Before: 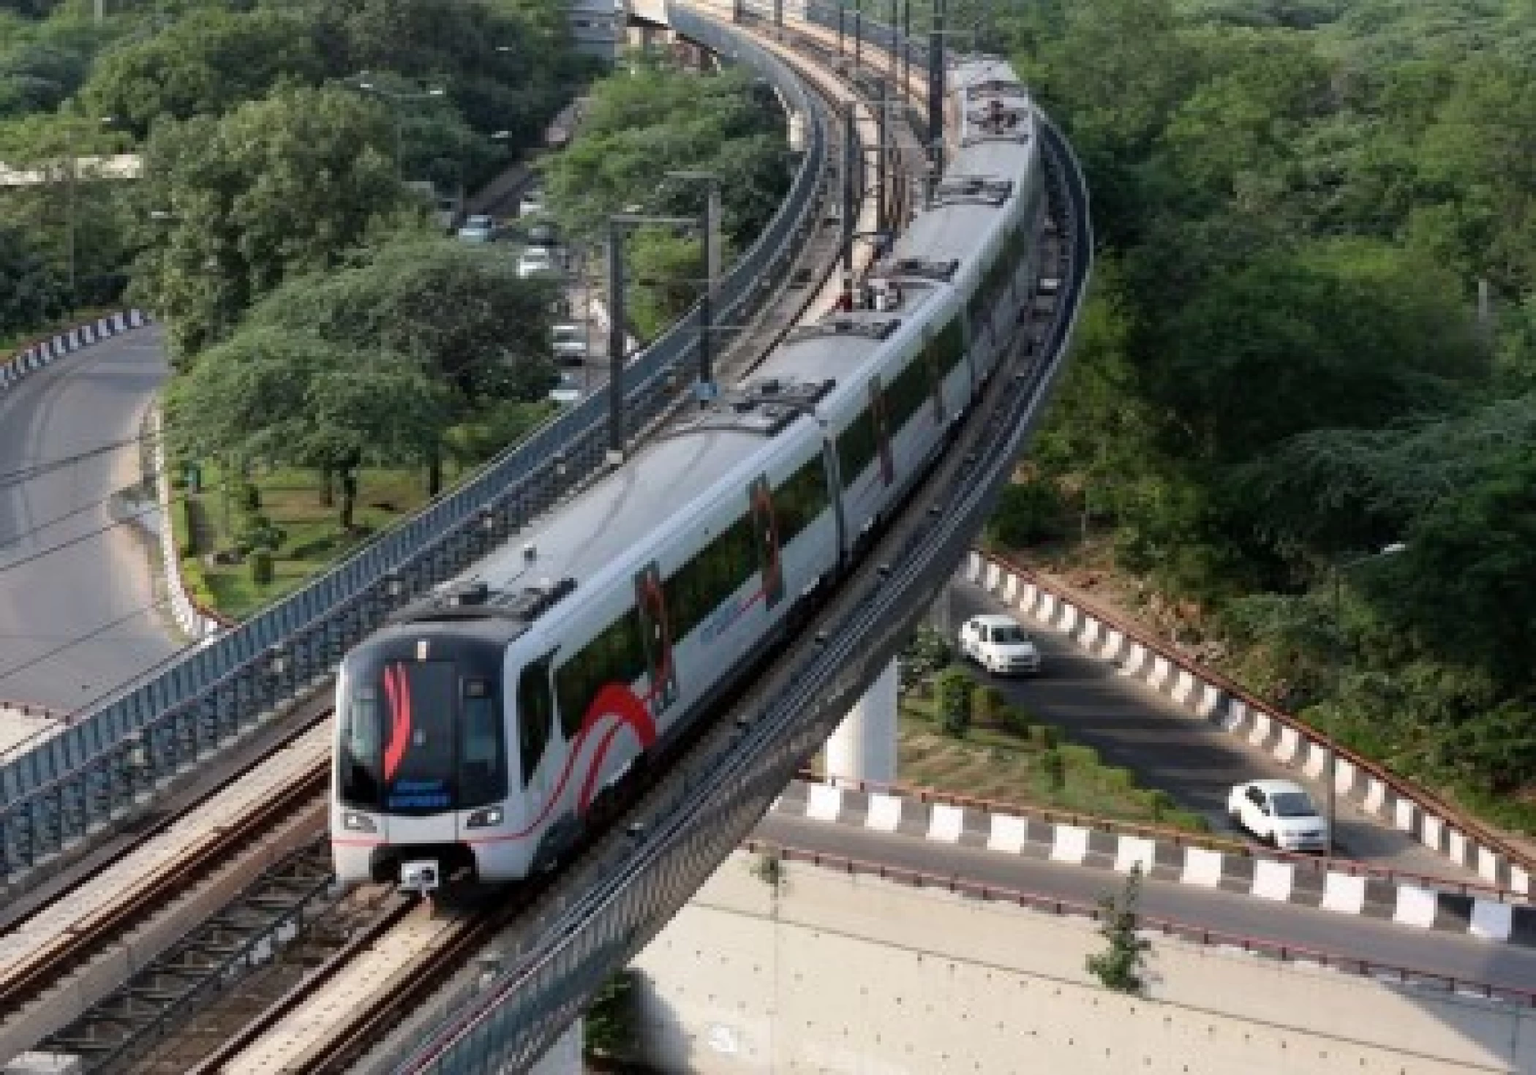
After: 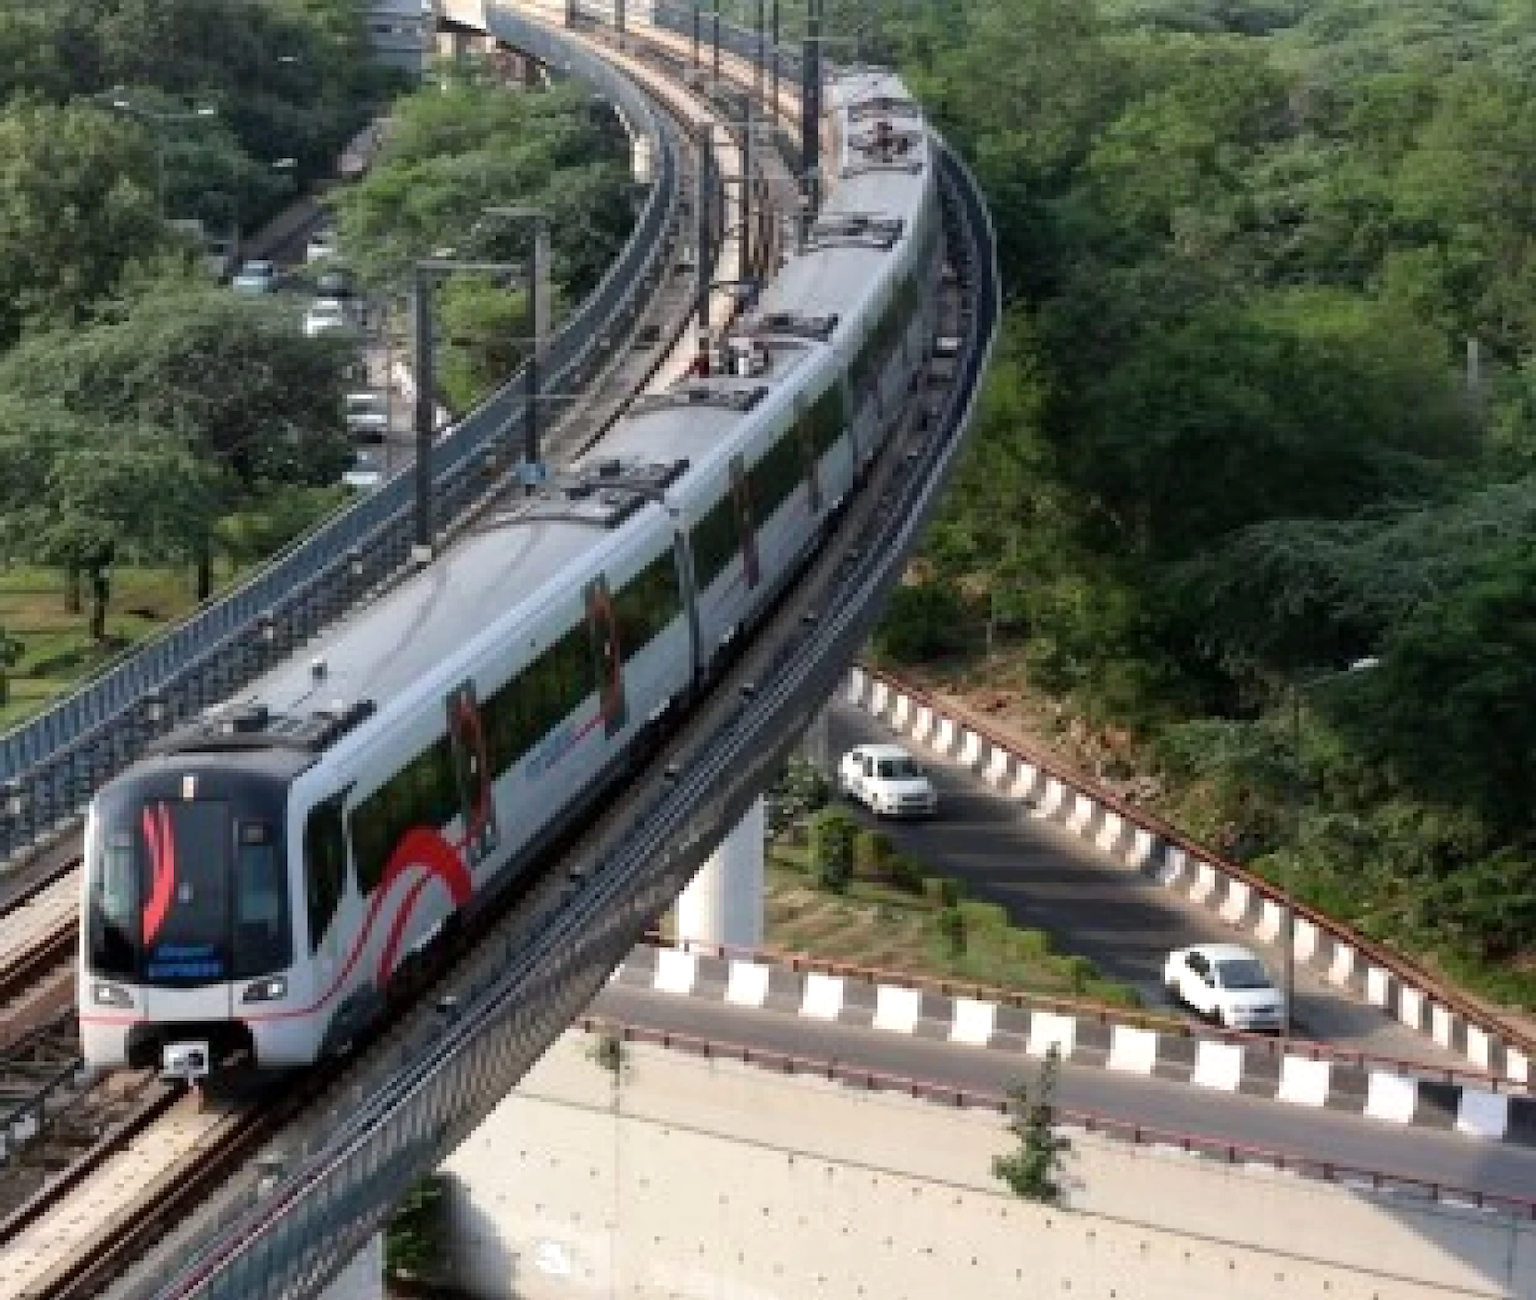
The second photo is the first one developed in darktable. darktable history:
crop: left 17.349%, bottom 0.046%
exposure: exposure 0.169 EV, compensate highlight preservation false
